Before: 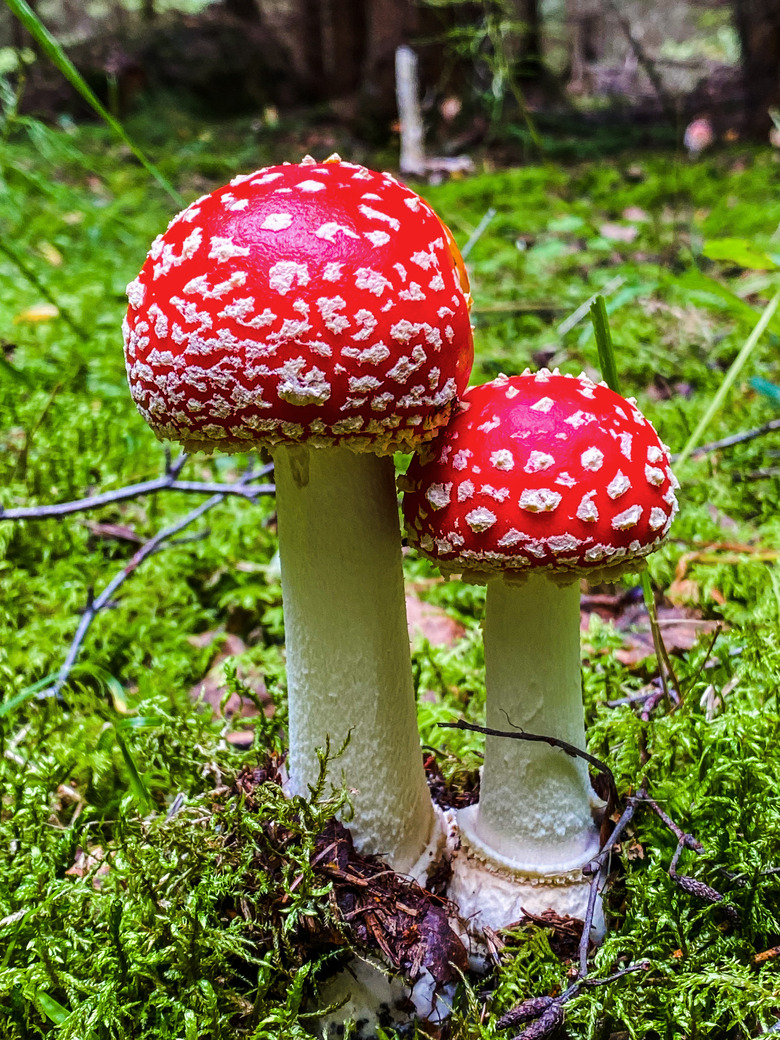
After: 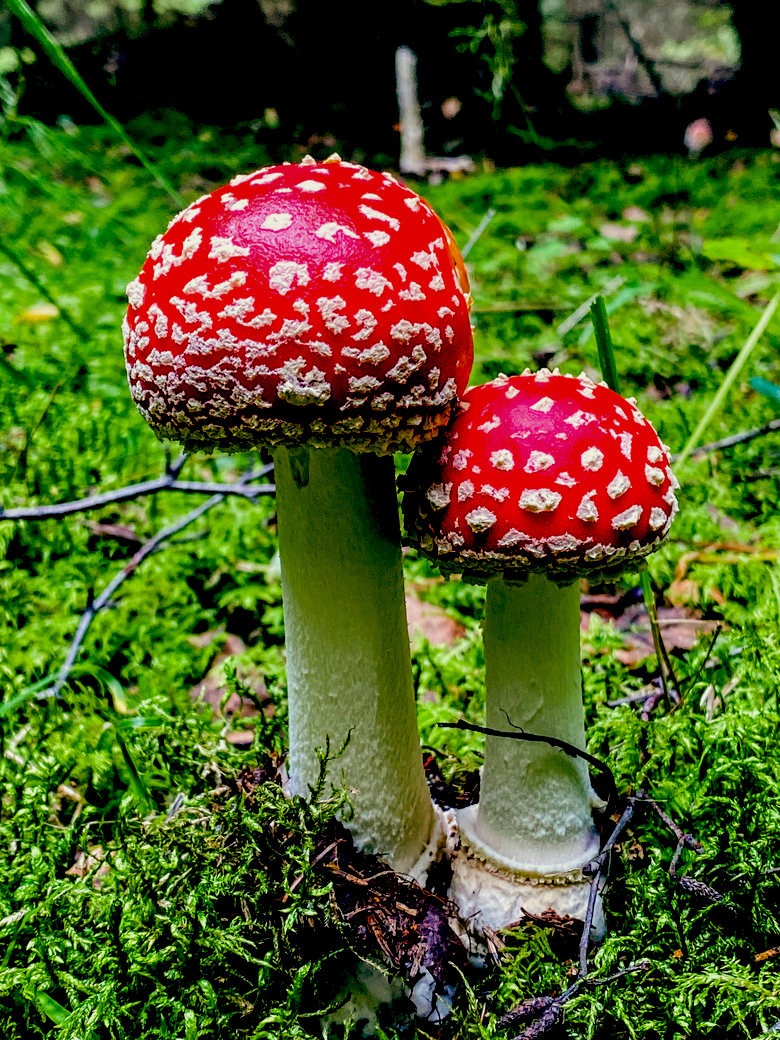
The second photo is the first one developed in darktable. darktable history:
exposure: black level correction 0.047, exposure 0.013 EV, compensate highlight preservation false
color balance: lift [1.005, 0.99, 1.007, 1.01], gamma [1, 1.034, 1.032, 0.966], gain [0.873, 1.055, 1.067, 0.933]
